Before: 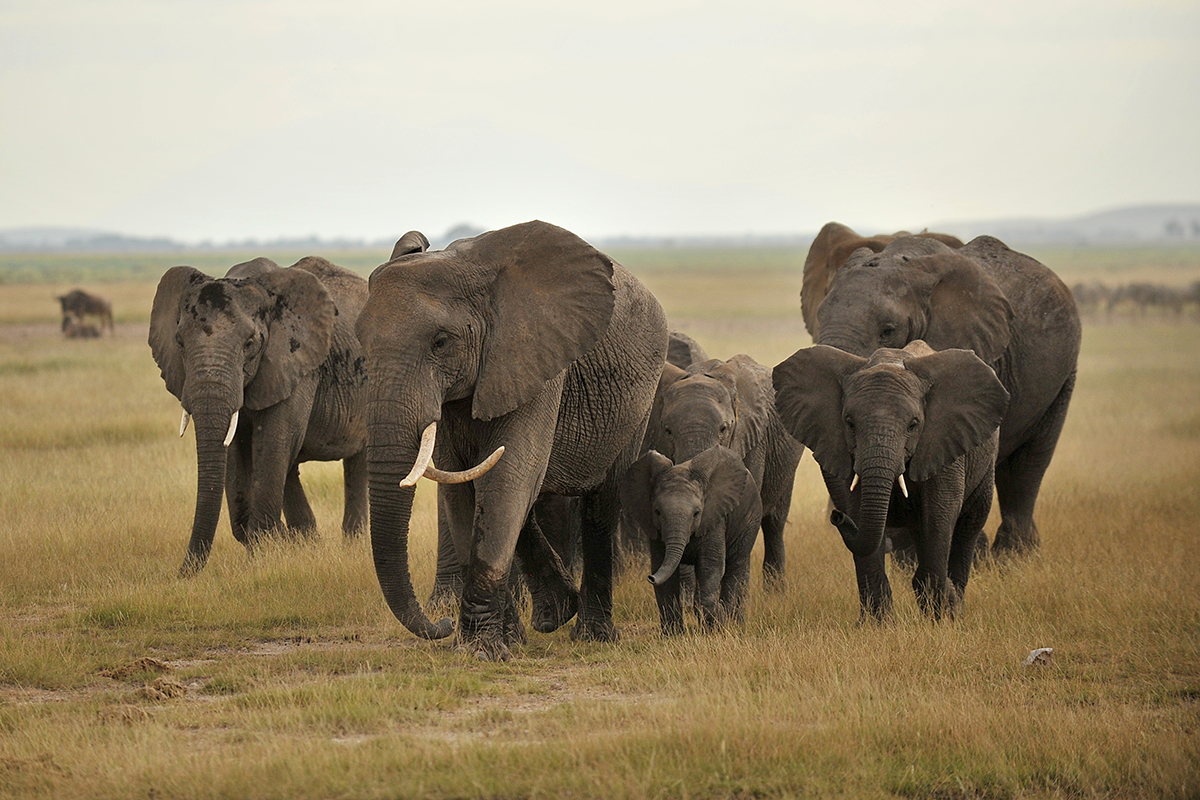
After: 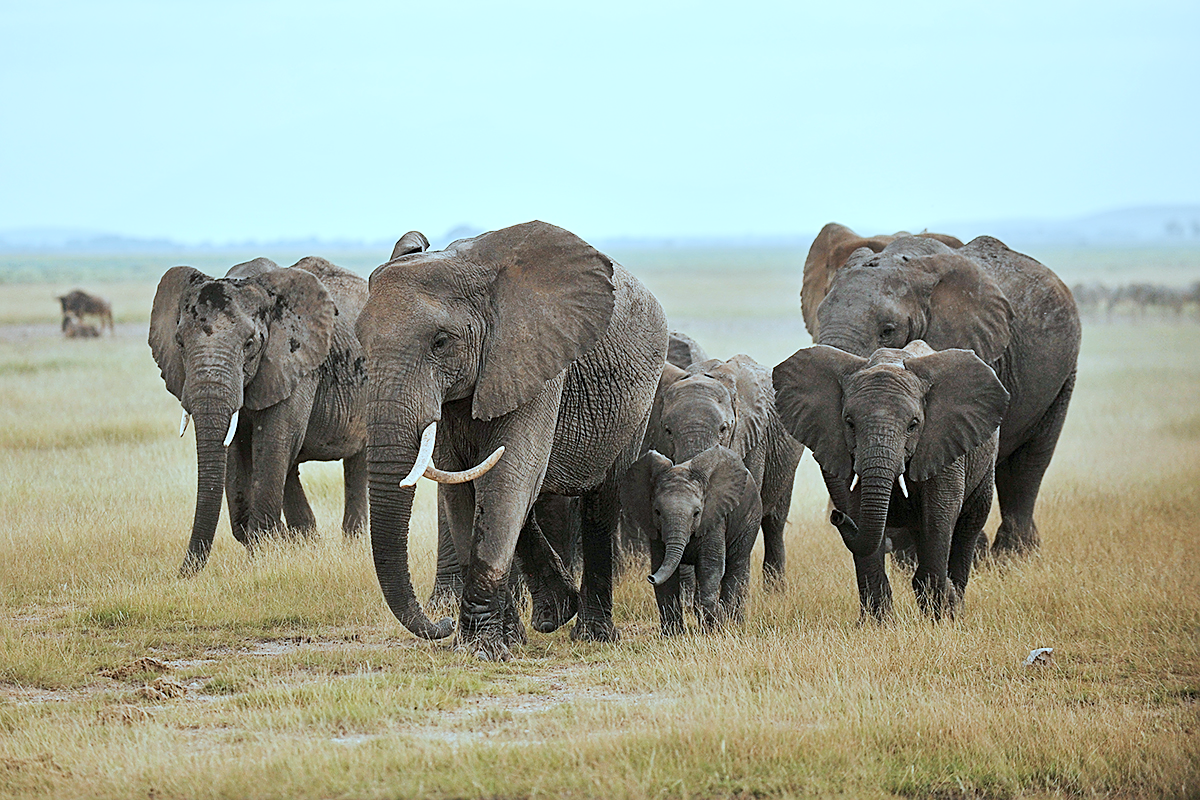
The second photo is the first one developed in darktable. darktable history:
sharpen: on, module defaults
tone curve: curves: ch0 [(0, 0) (0.003, 0.003) (0.011, 0.014) (0.025, 0.033) (0.044, 0.06) (0.069, 0.096) (0.1, 0.132) (0.136, 0.174) (0.177, 0.226) (0.224, 0.282) (0.277, 0.352) (0.335, 0.435) (0.399, 0.524) (0.468, 0.615) (0.543, 0.695) (0.623, 0.771) (0.709, 0.835) (0.801, 0.894) (0.898, 0.944) (1, 1)], preserve colors none
color correction: highlights a* -9.73, highlights b* -21.22
